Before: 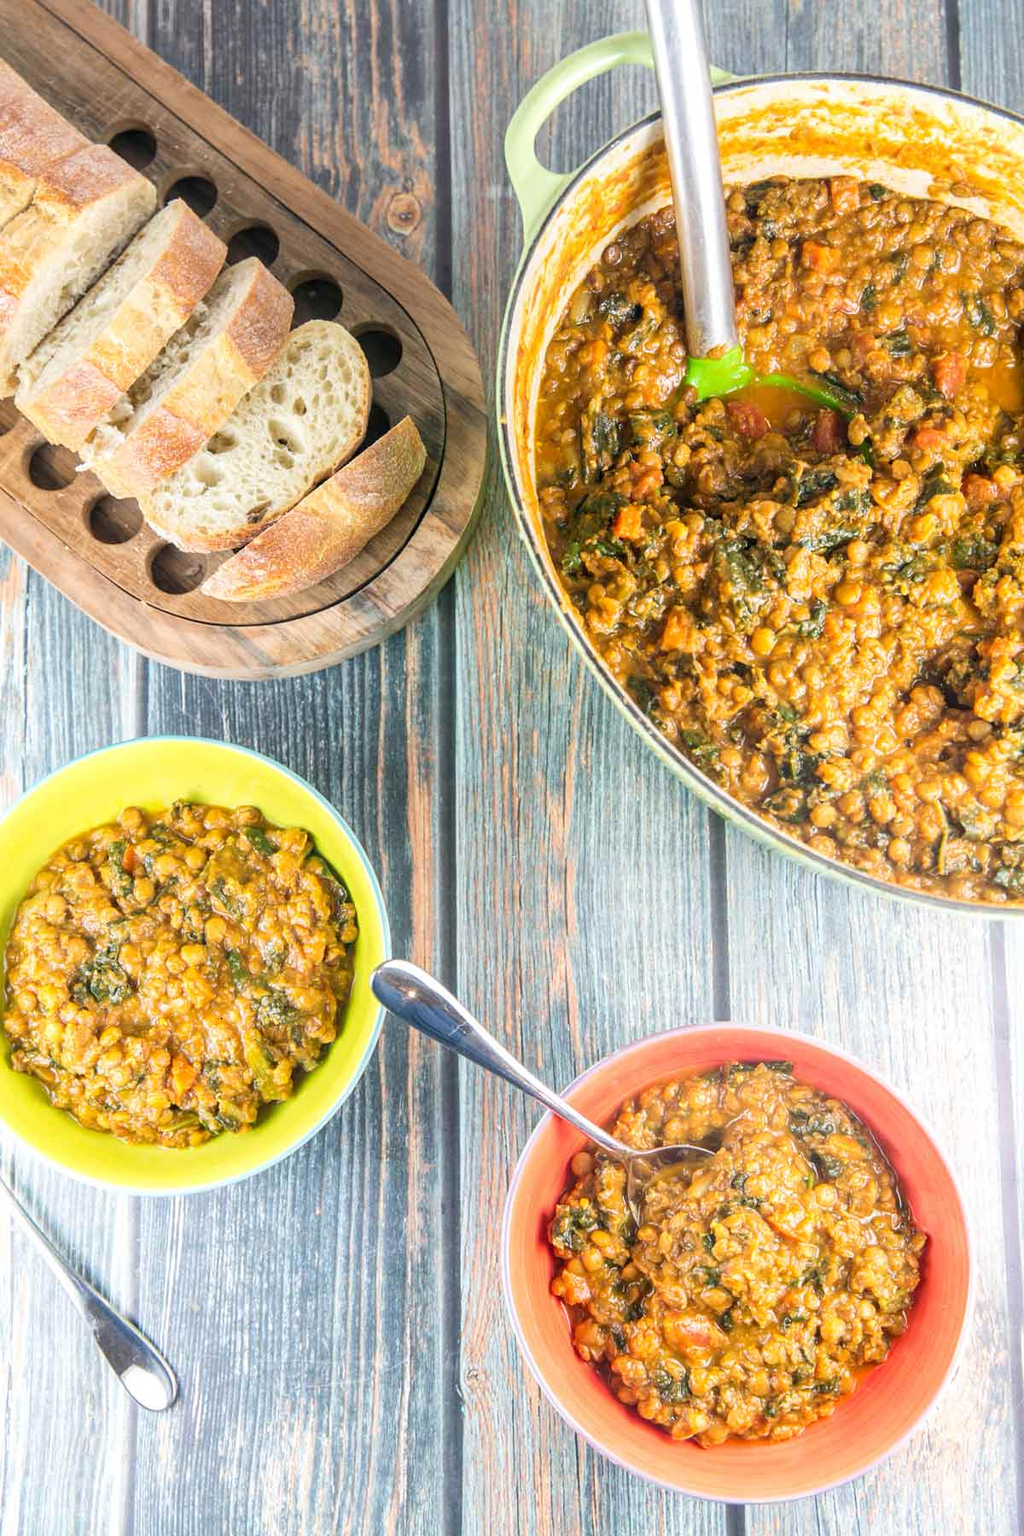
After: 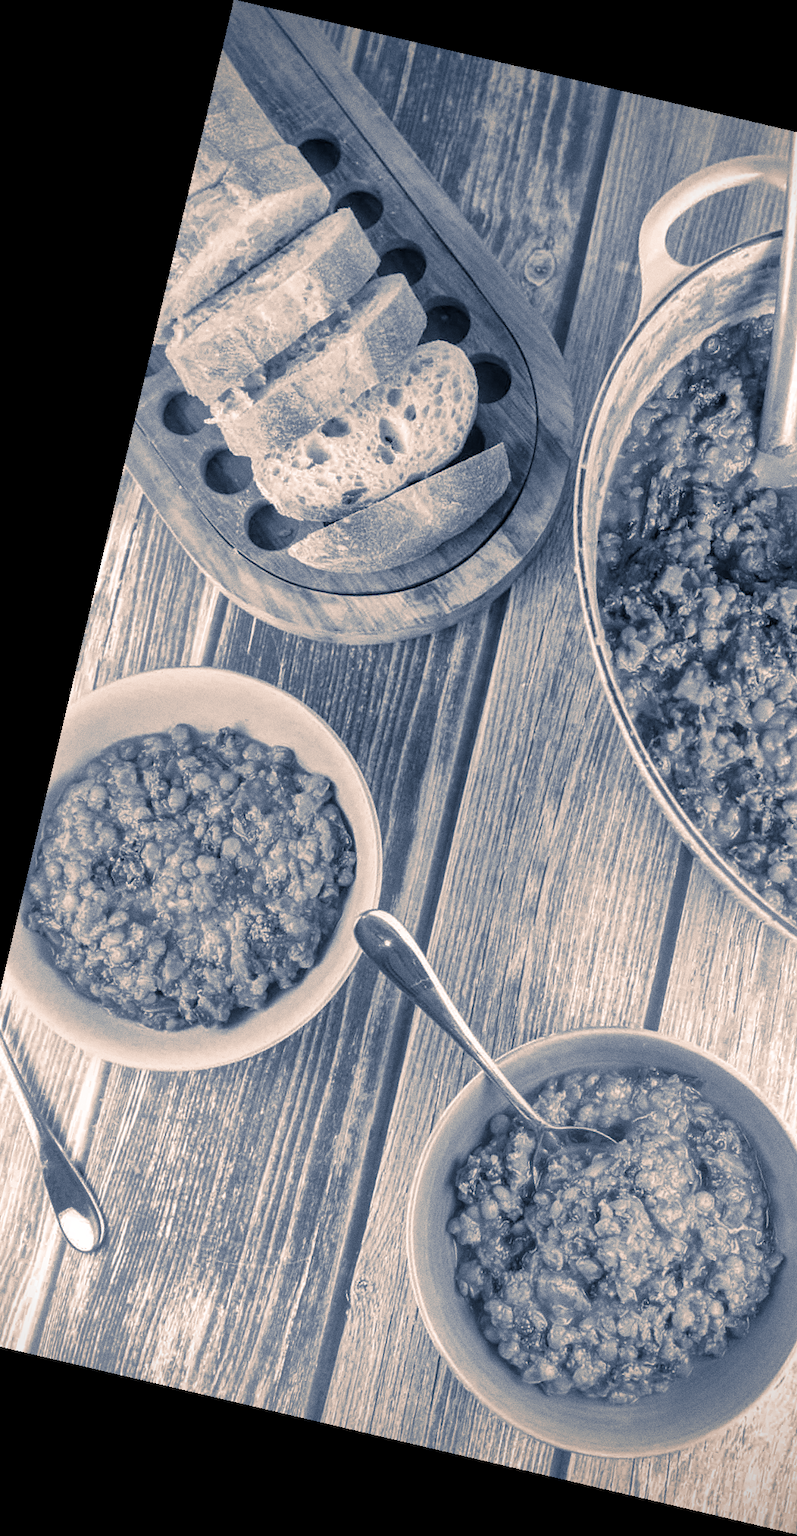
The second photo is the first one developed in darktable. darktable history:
crop and rotate: left 6.617%, right 26.717%
rotate and perspective: rotation 13.27°, automatic cropping off
vignetting: fall-off start 88.53%, fall-off radius 44.2%, saturation 0.376, width/height ratio 1.161
grain: on, module defaults
white balance: emerald 1
split-toning: shadows › hue 226.8°, shadows › saturation 0.56, highlights › hue 28.8°, balance -40, compress 0%
shadows and highlights: shadows 40, highlights -60
monochrome: size 1
